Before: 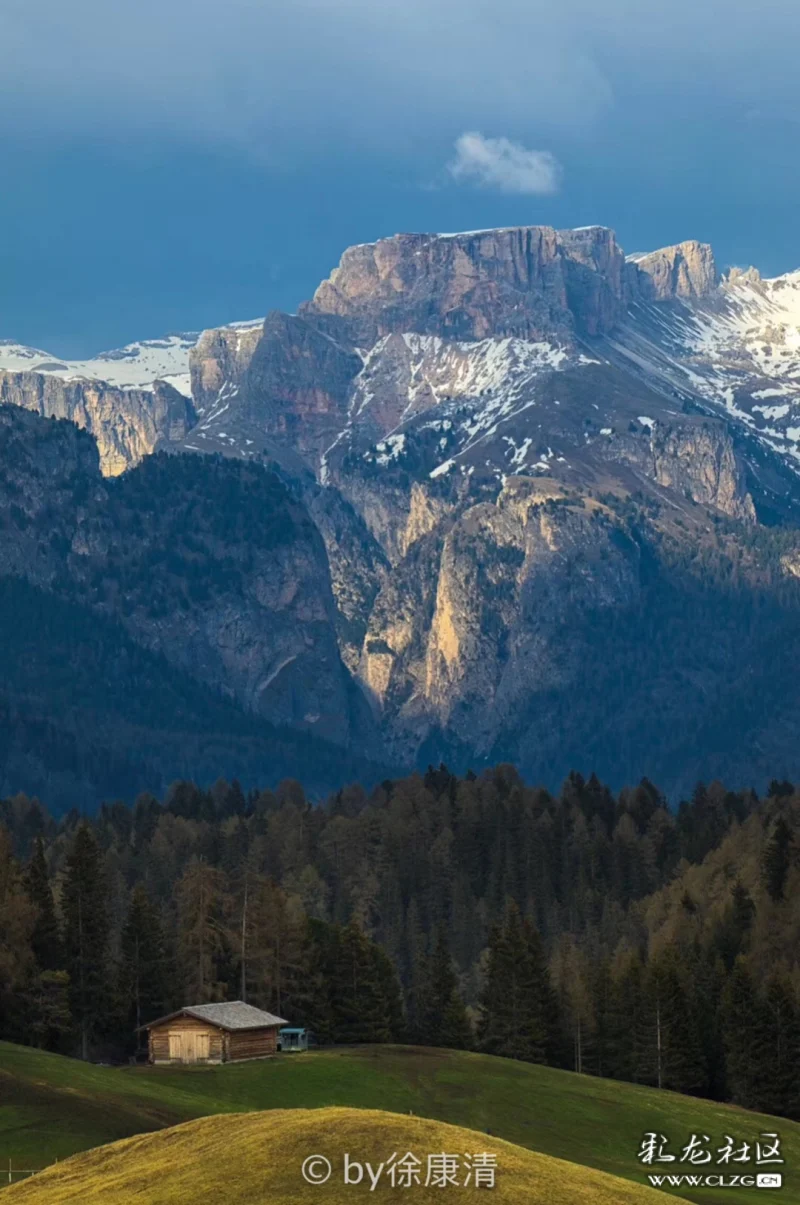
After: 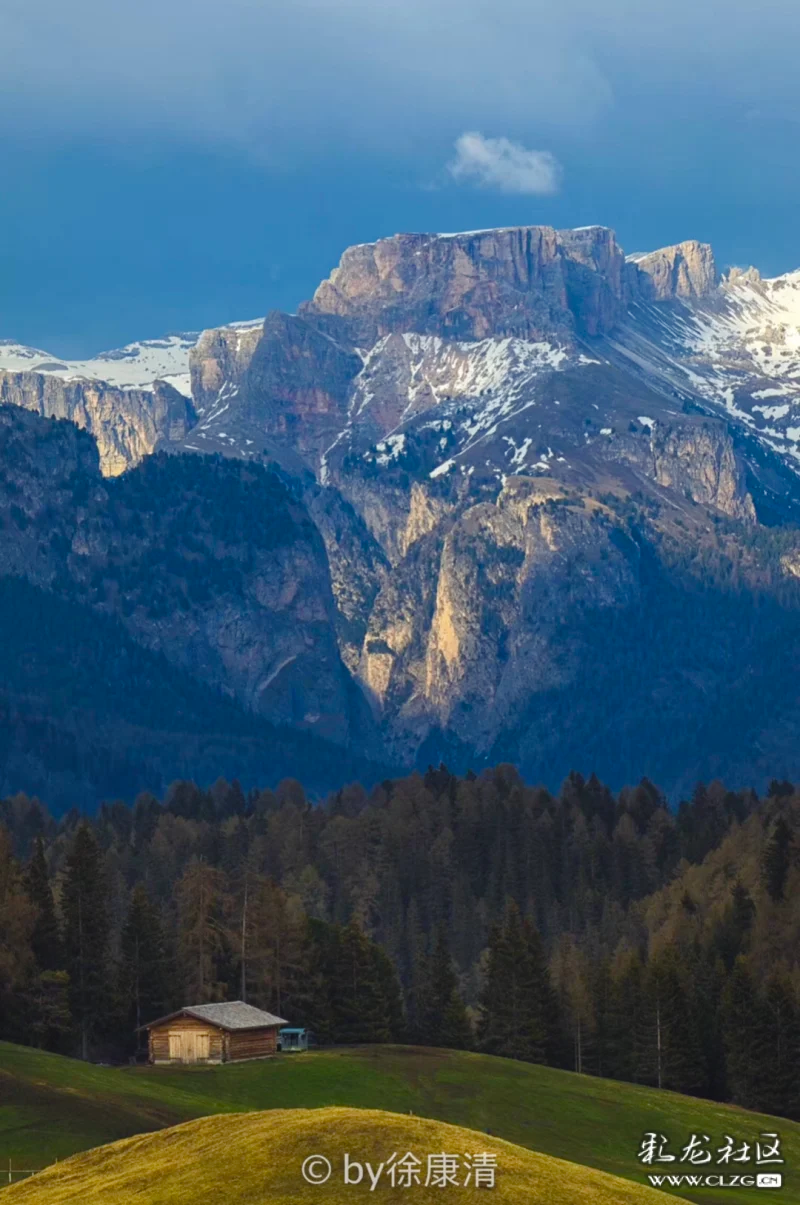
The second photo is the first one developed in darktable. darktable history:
color balance rgb: shadows lift › chroma 3.224%, shadows lift › hue 278.97°, global offset › luminance 0.495%, global offset › hue 61.08°, perceptual saturation grading › global saturation 20%, perceptual saturation grading › highlights -24.727%, perceptual saturation grading › shadows 23.959%
